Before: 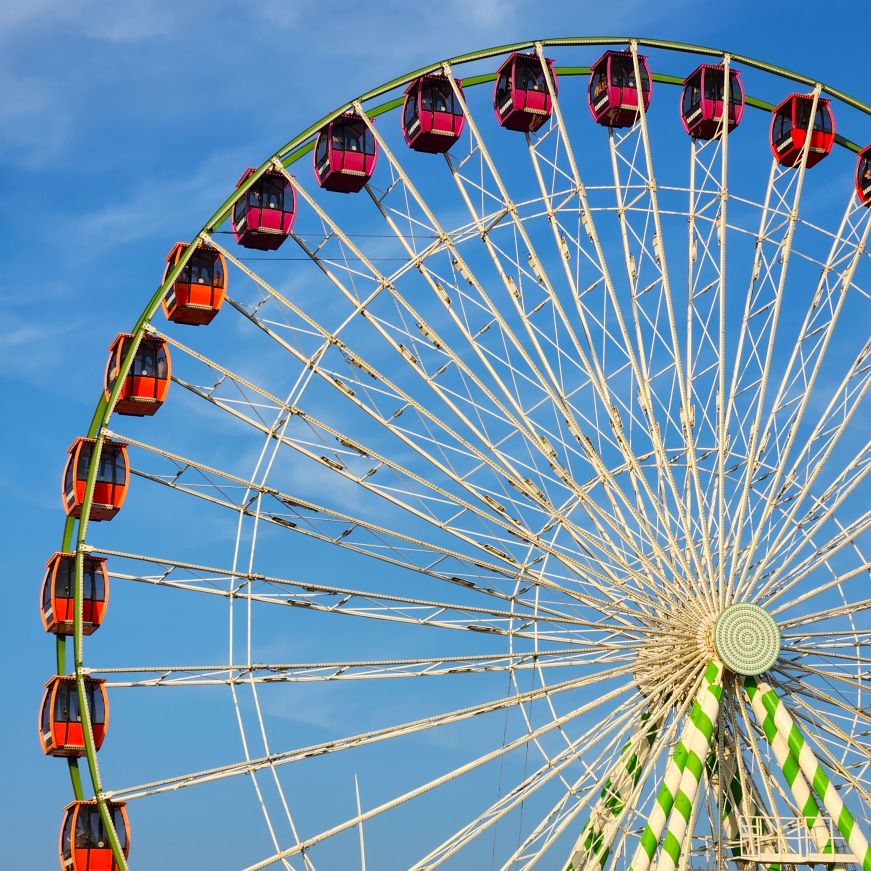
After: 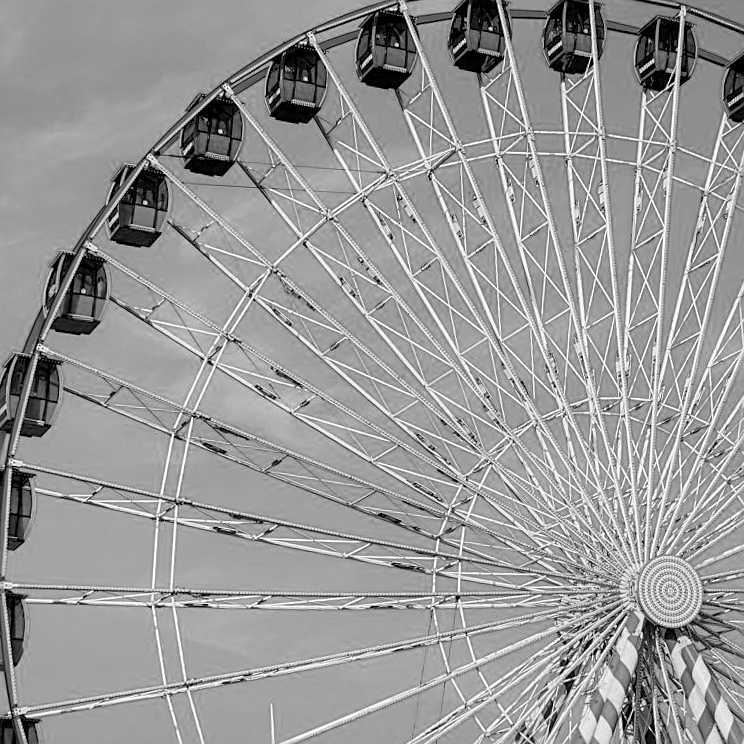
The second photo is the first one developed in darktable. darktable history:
sharpen: on, module defaults
crop and rotate: angle -3.27°, left 5.211%, top 5.211%, right 4.607%, bottom 4.607%
color balance rgb: perceptual saturation grading › global saturation 25%, global vibrance 20%
color calibration: output gray [0.23, 0.37, 0.4, 0], gray › normalize channels true, illuminant same as pipeline (D50), adaptation XYZ, x 0.346, y 0.359, gamut compression 0
local contrast: detail 130%
exposure: black level correction 0.001, compensate highlight preservation false
